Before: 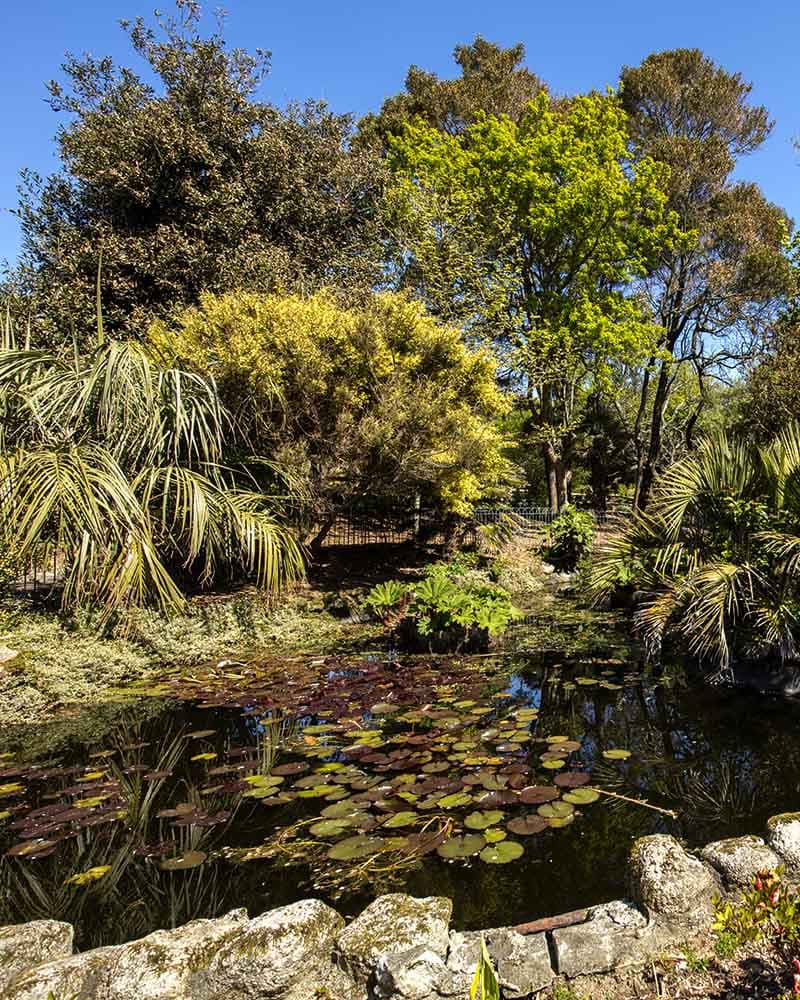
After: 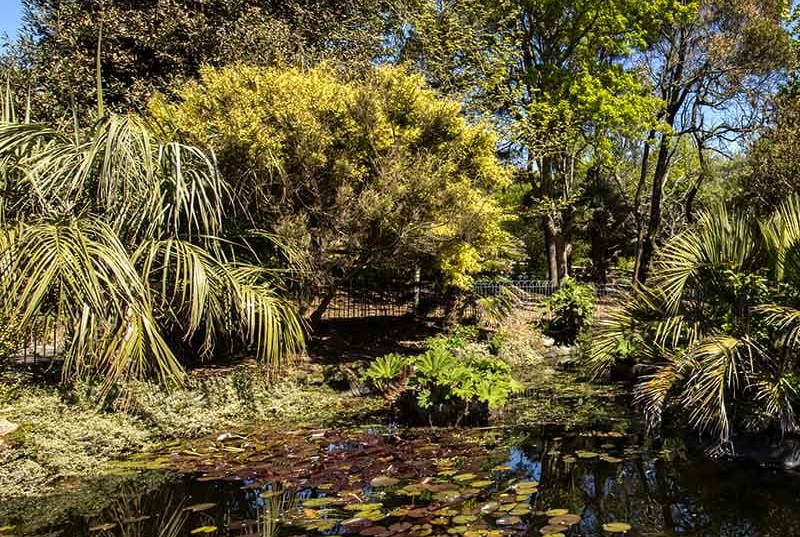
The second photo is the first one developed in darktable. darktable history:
crop and rotate: top 22.762%, bottom 23.504%
